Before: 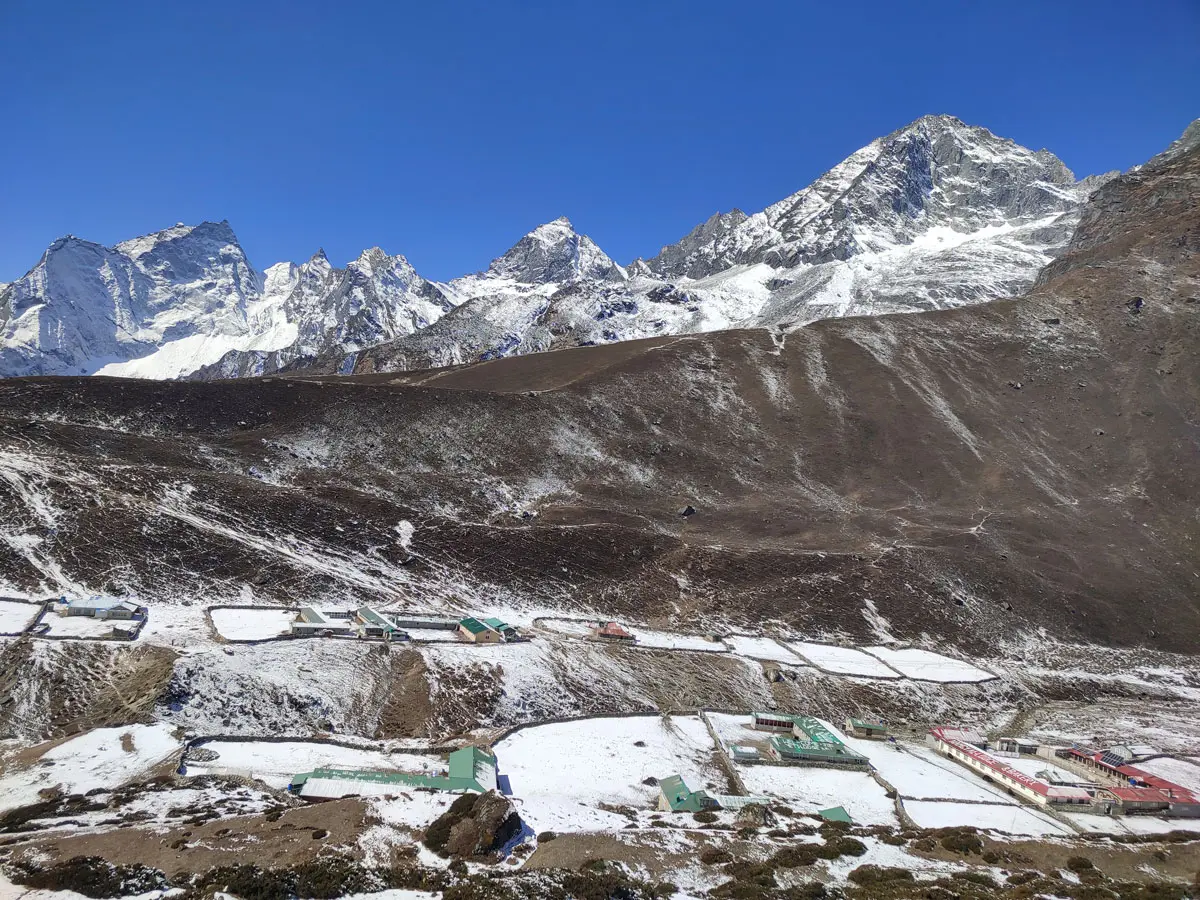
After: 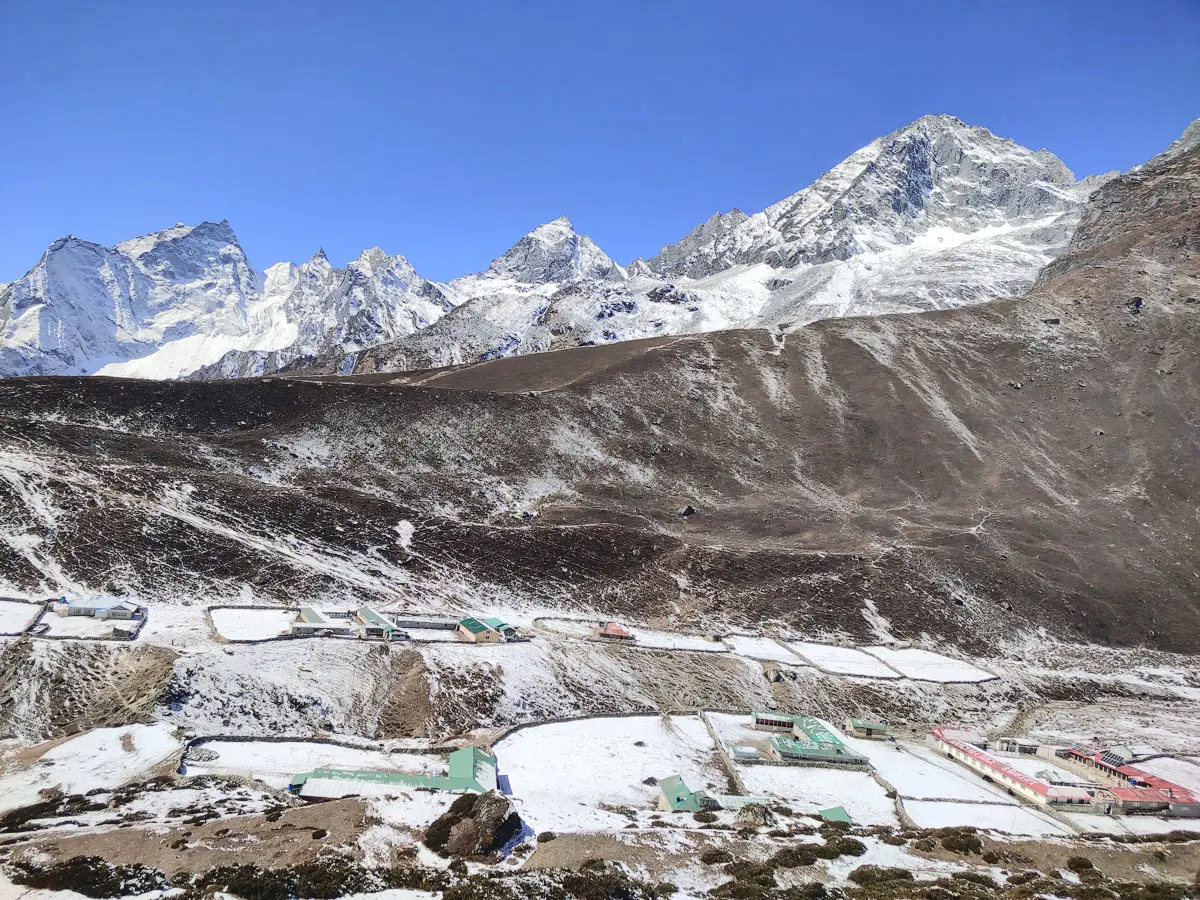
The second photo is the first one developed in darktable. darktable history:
tone curve: curves: ch0 [(0, 0) (0.003, 0.058) (0.011, 0.059) (0.025, 0.061) (0.044, 0.067) (0.069, 0.084) (0.1, 0.102) (0.136, 0.124) (0.177, 0.171) (0.224, 0.246) (0.277, 0.324) (0.335, 0.411) (0.399, 0.509) (0.468, 0.605) (0.543, 0.688) (0.623, 0.738) (0.709, 0.798) (0.801, 0.852) (0.898, 0.911) (1, 1)], color space Lab, independent channels
